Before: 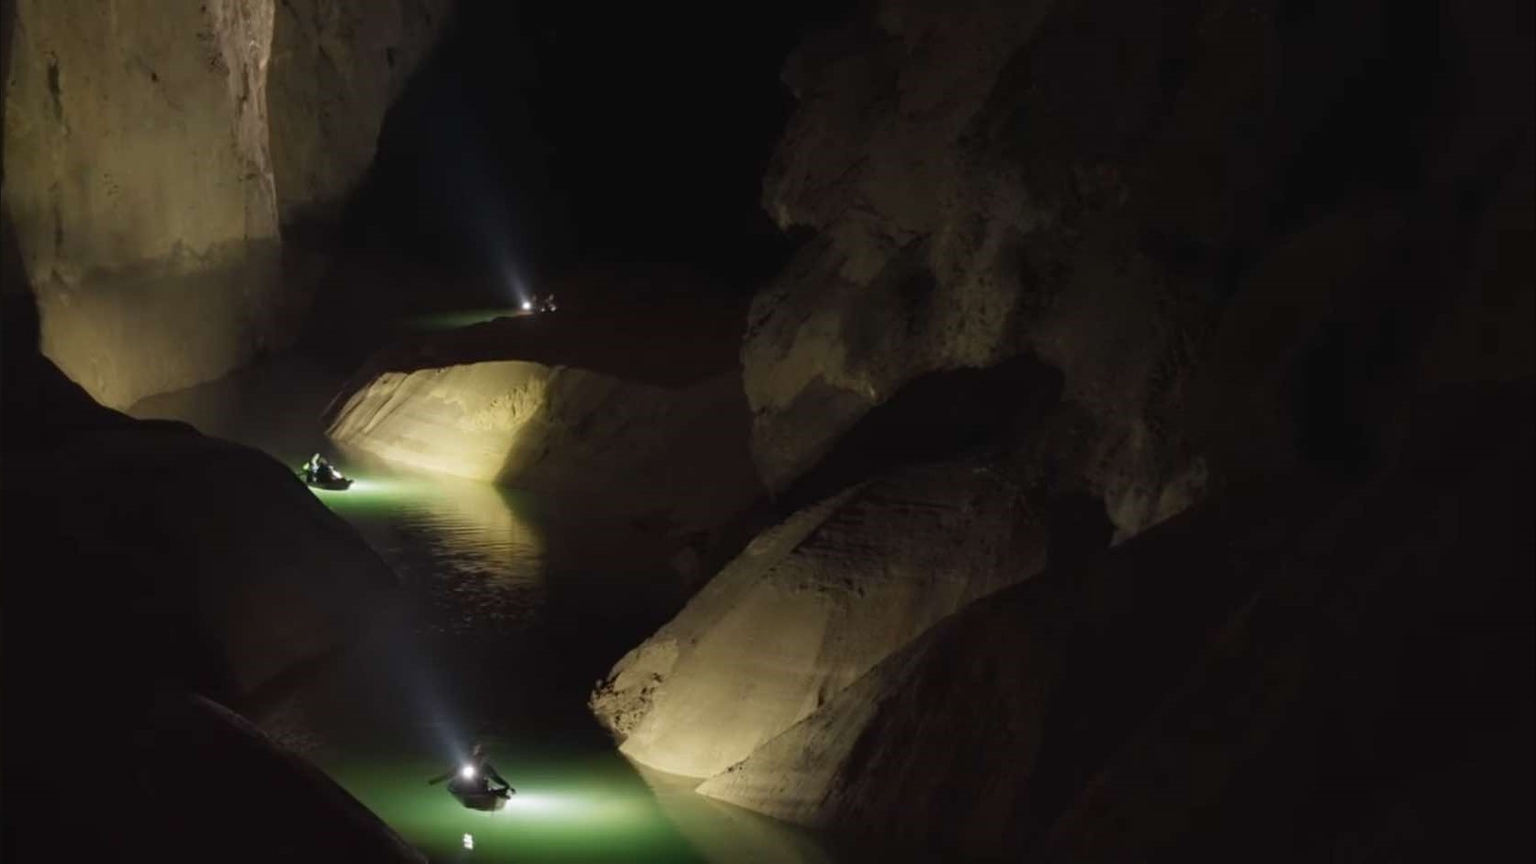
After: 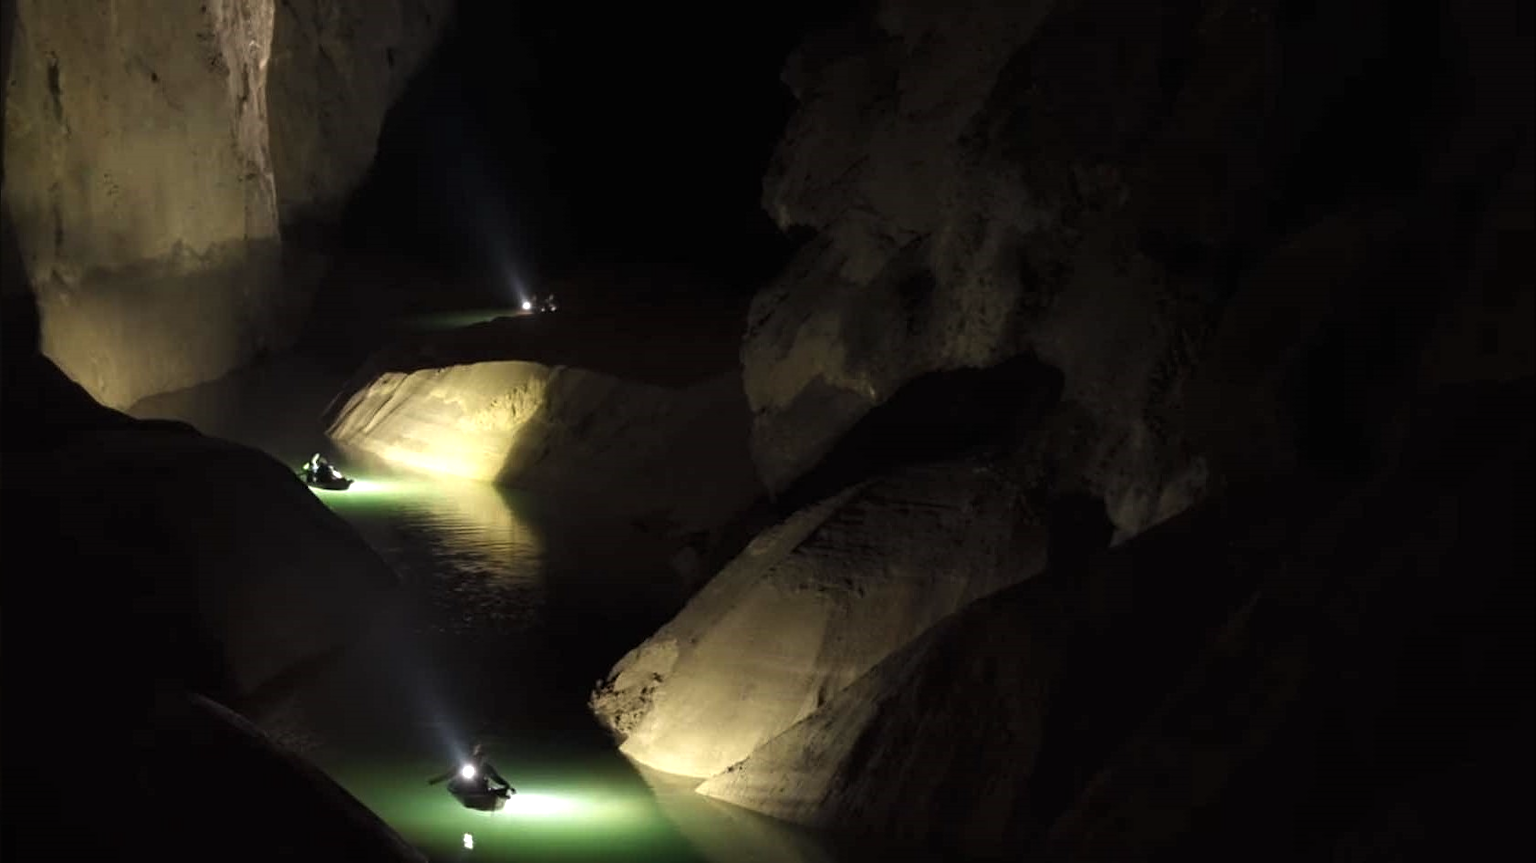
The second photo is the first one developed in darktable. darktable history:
exposure: exposure 0.648 EV, compensate highlight preservation false
levels: levels [0.029, 0.545, 0.971]
